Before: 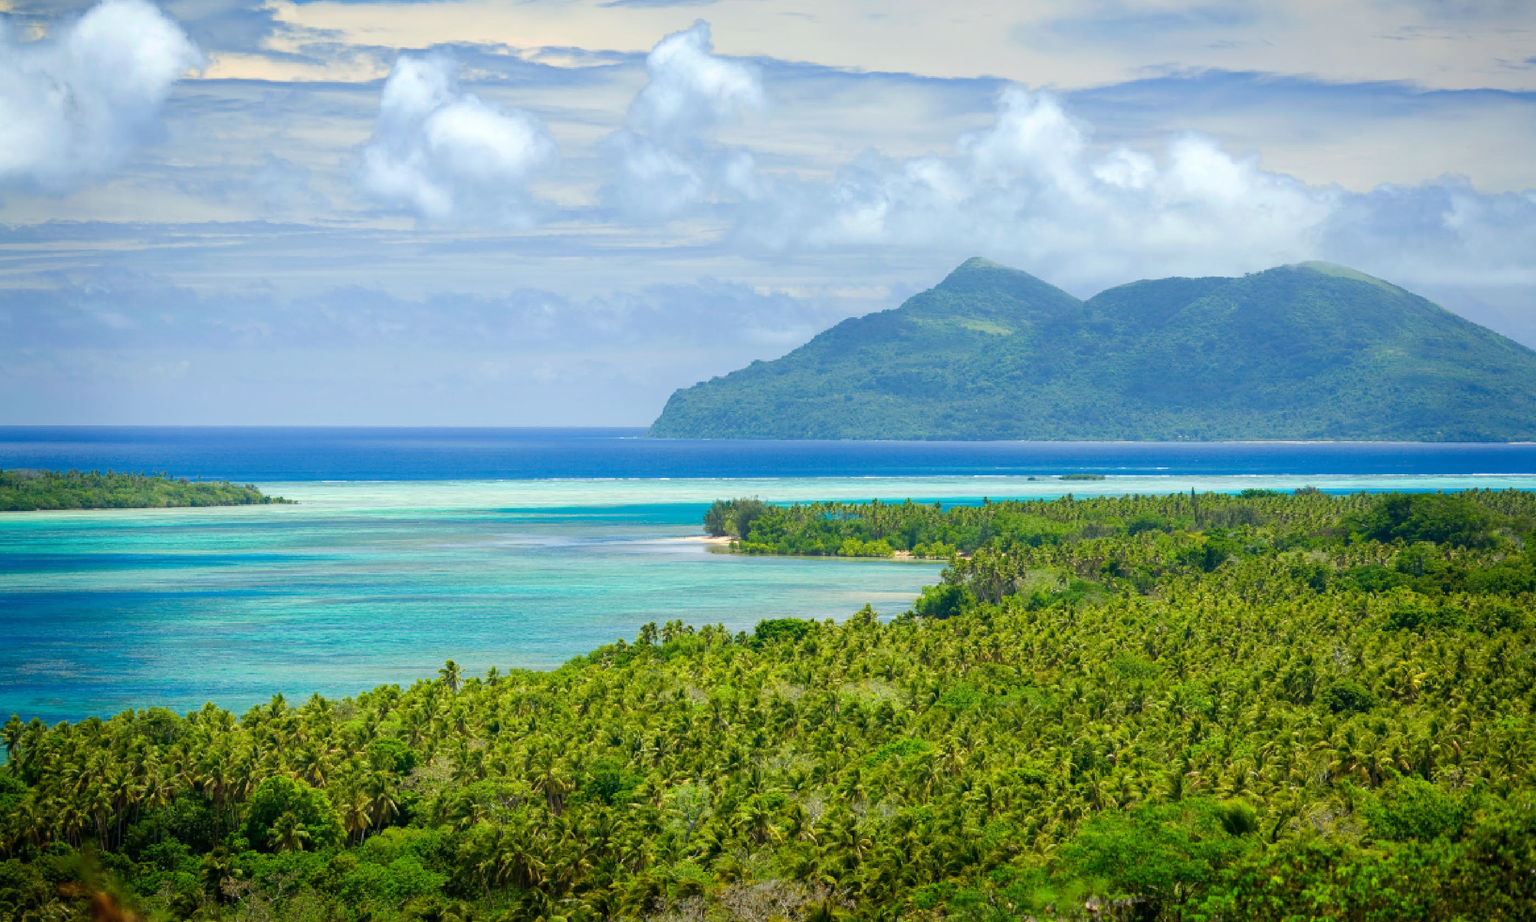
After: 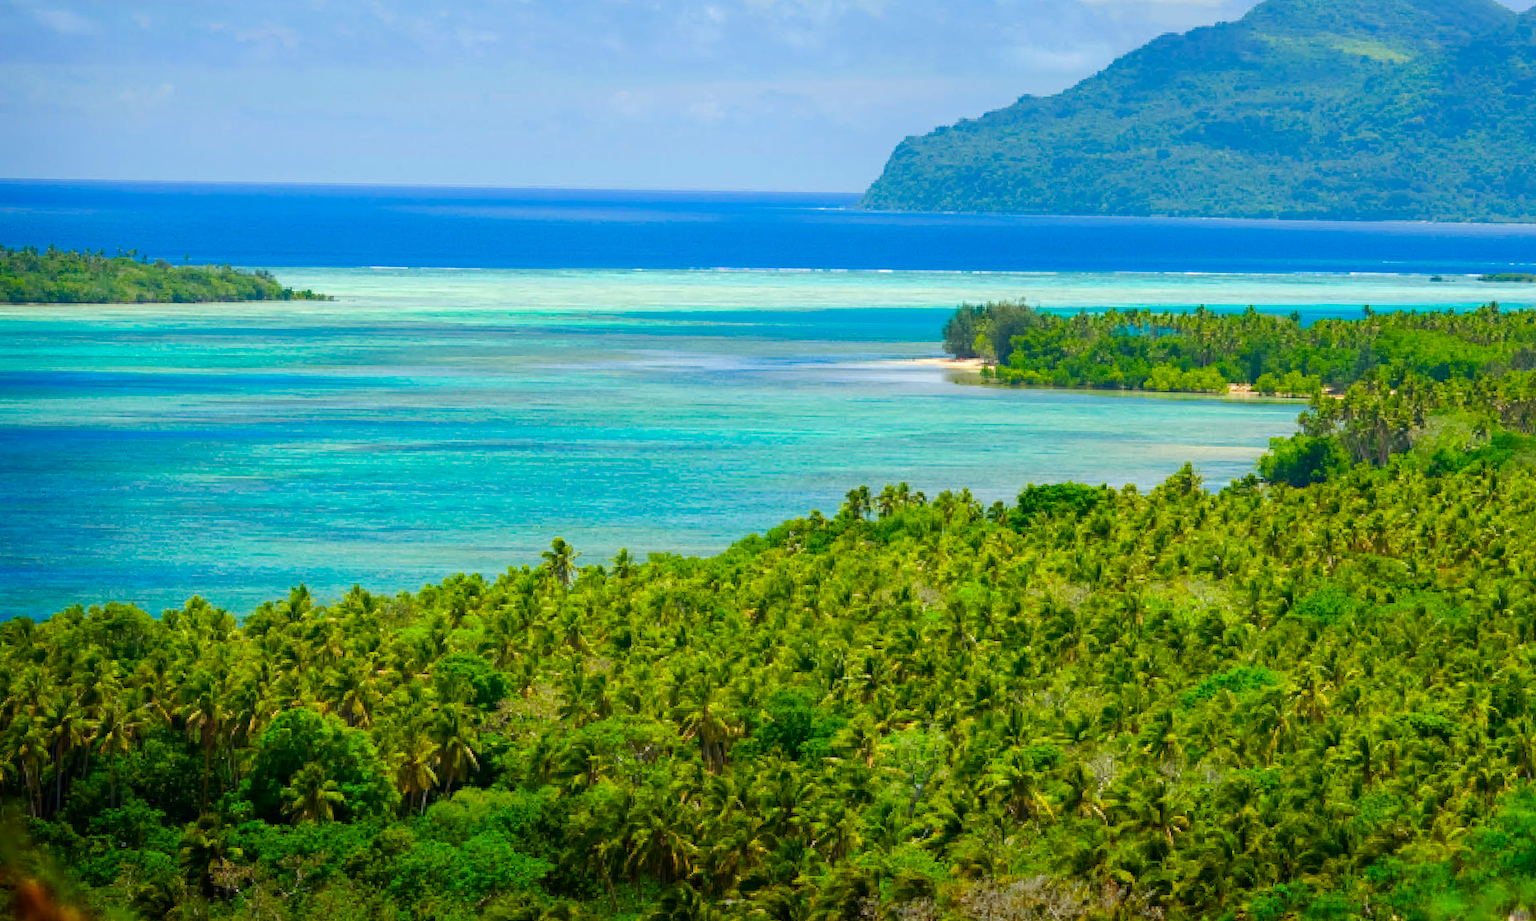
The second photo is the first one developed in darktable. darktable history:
crop and rotate: angle -0.82°, left 3.85%, top 31.828%, right 27.992%
contrast brightness saturation: brightness -0.02, saturation 0.35
exposure: compensate highlight preservation false
